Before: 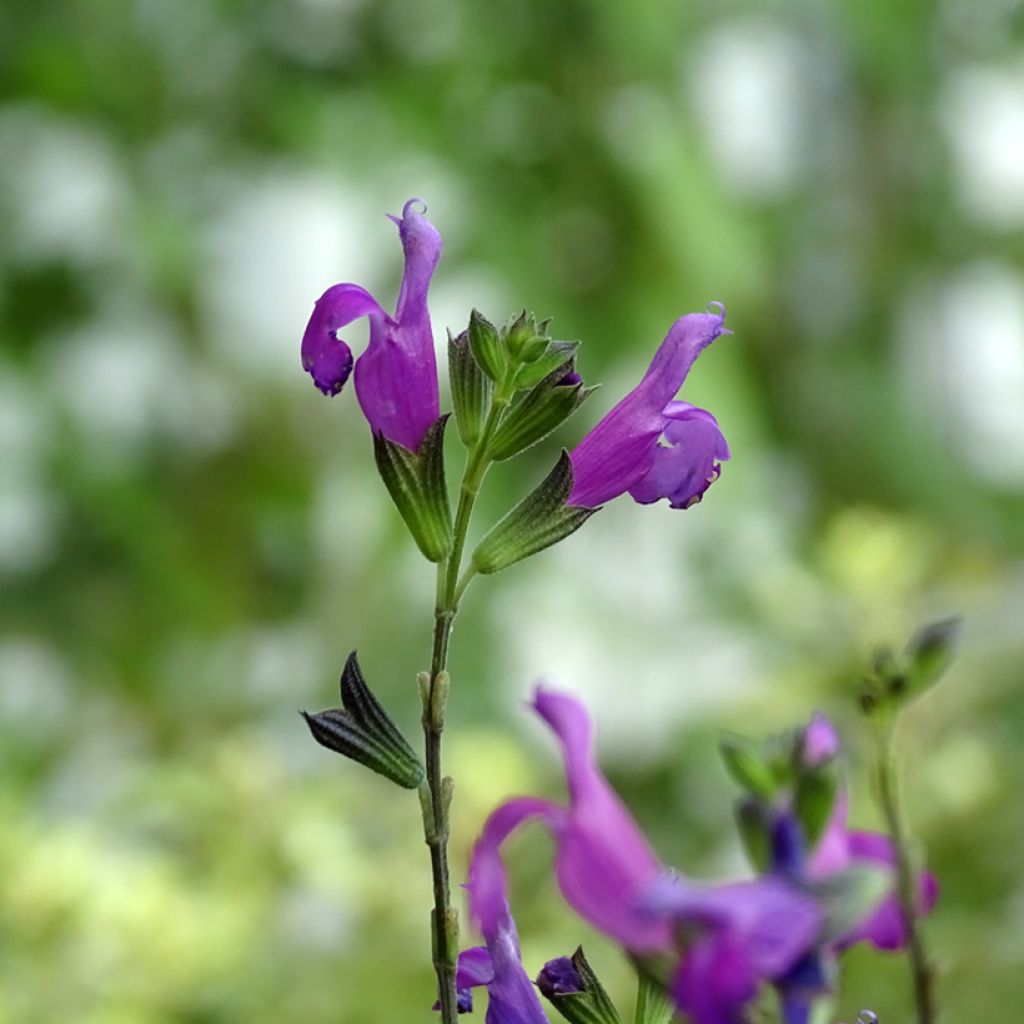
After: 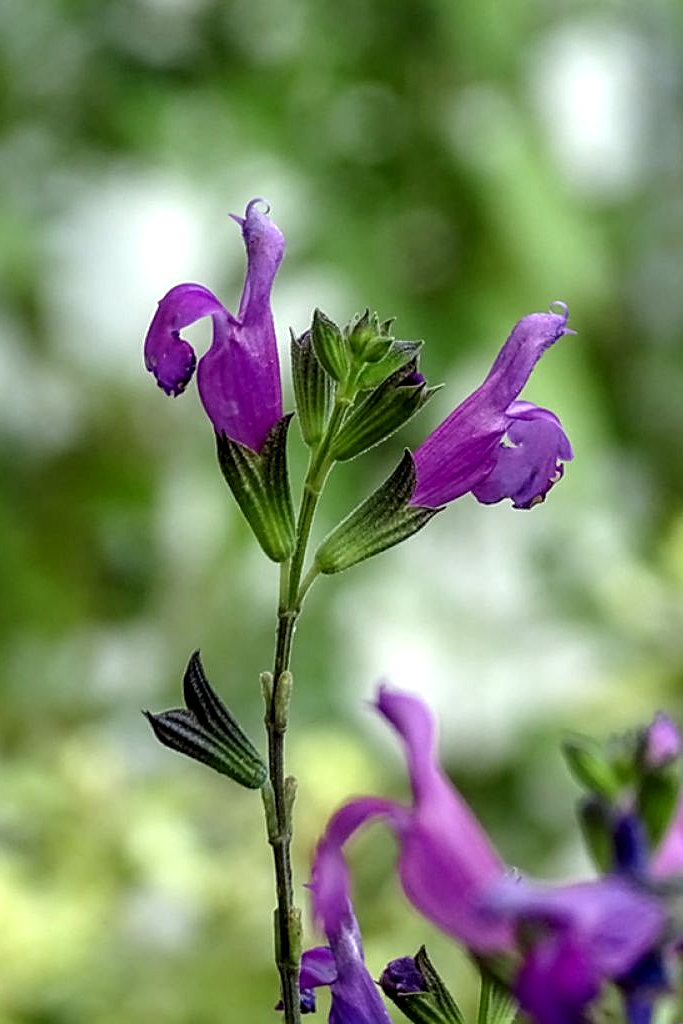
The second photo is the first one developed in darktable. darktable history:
sharpen: on, module defaults
crop and rotate: left 15.39%, right 17.903%
local contrast: highlights 27%, detail 150%
